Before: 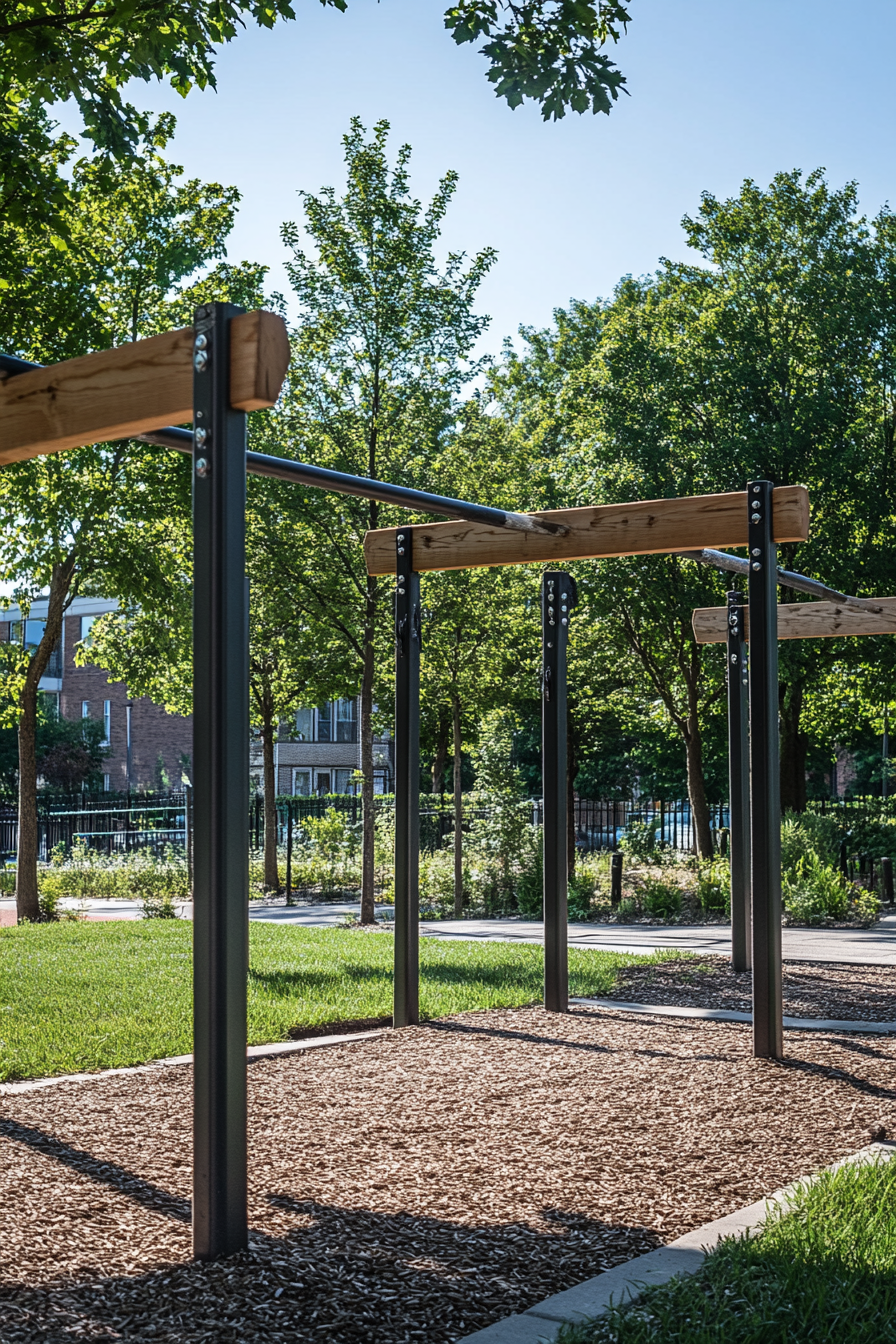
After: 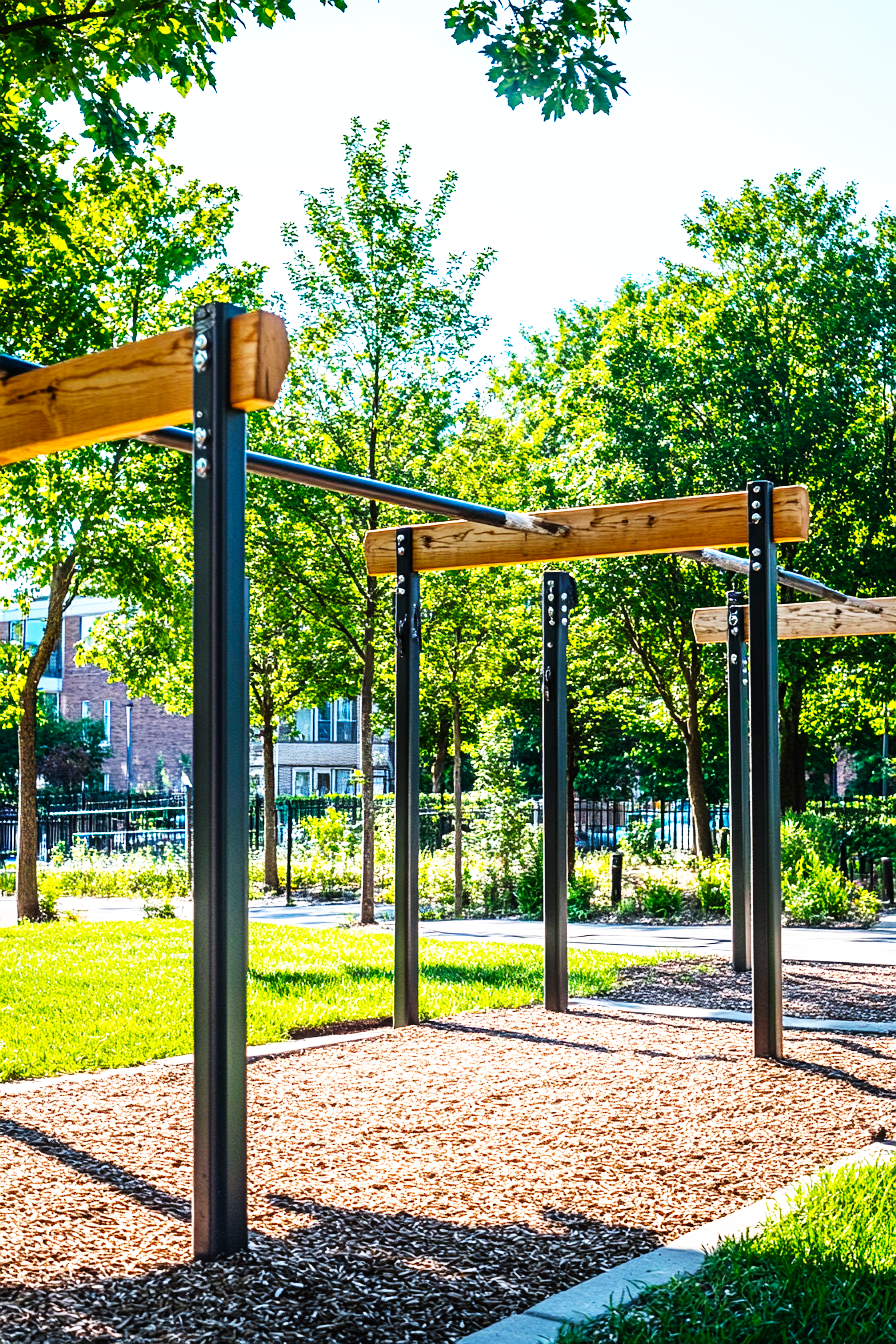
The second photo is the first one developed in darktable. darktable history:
color balance rgb: perceptual saturation grading › global saturation 40%, global vibrance 15%
exposure: exposure 0.485 EV, compensate highlight preservation false
base curve: curves: ch0 [(0, 0) (0.007, 0.004) (0.027, 0.03) (0.046, 0.07) (0.207, 0.54) (0.442, 0.872) (0.673, 0.972) (1, 1)], preserve colors none
